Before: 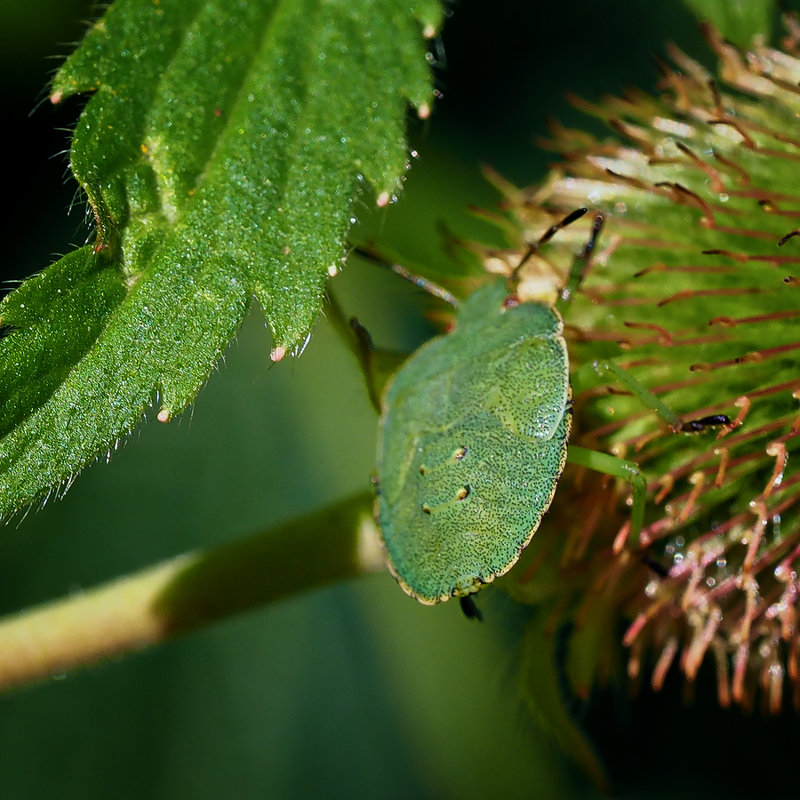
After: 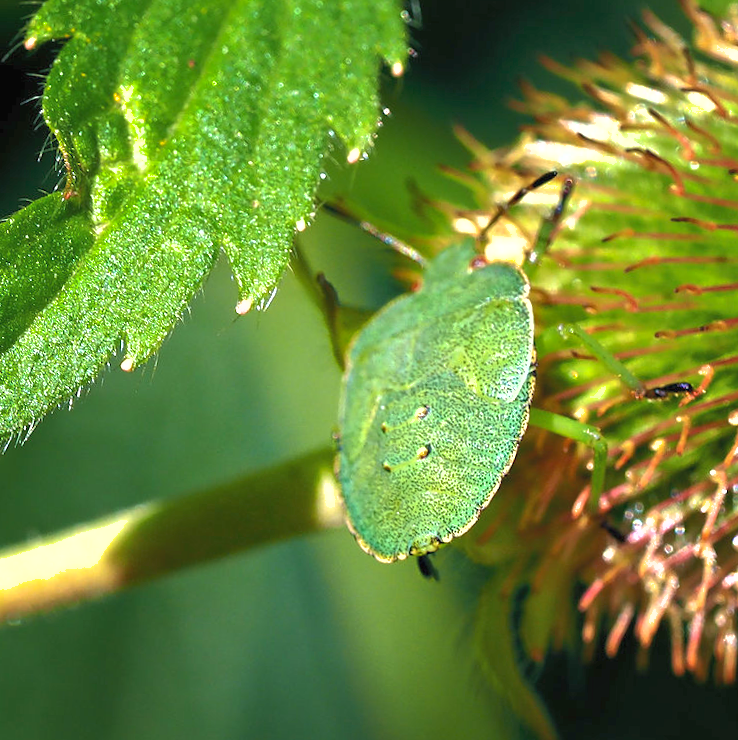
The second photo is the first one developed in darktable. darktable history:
shadows and highlights: on, module defaults
exposure: black level correction 0, exposure 1.2 EV, compensate exposure bias true, compensate highlight preservation false
crop and rotate: angle -1.9°, left 3.079%, top 3.99%, right 1.648%, bottom 0.422%
tone curve: curves: ch0 [(0, 0) (0.003, 0.005) (0.011, 0.019) (0.025, 0.04) (0.044, 0.064) (0.069, 0.095) (0.1, 0.129) (0.136, 0.169) (0.177, 0.207) (0.224, 0.247) (0.277, 0.298) (0.335, 0.354) (0.399, 0.416) (0.468, 0.478) (0.543, 0.553) (0.623, 0.634) (0.709, 0.709) (0.801, 0.817) (0.898, 0.912) (1, 1)], color space Lab, independent channels, preserve colors none
